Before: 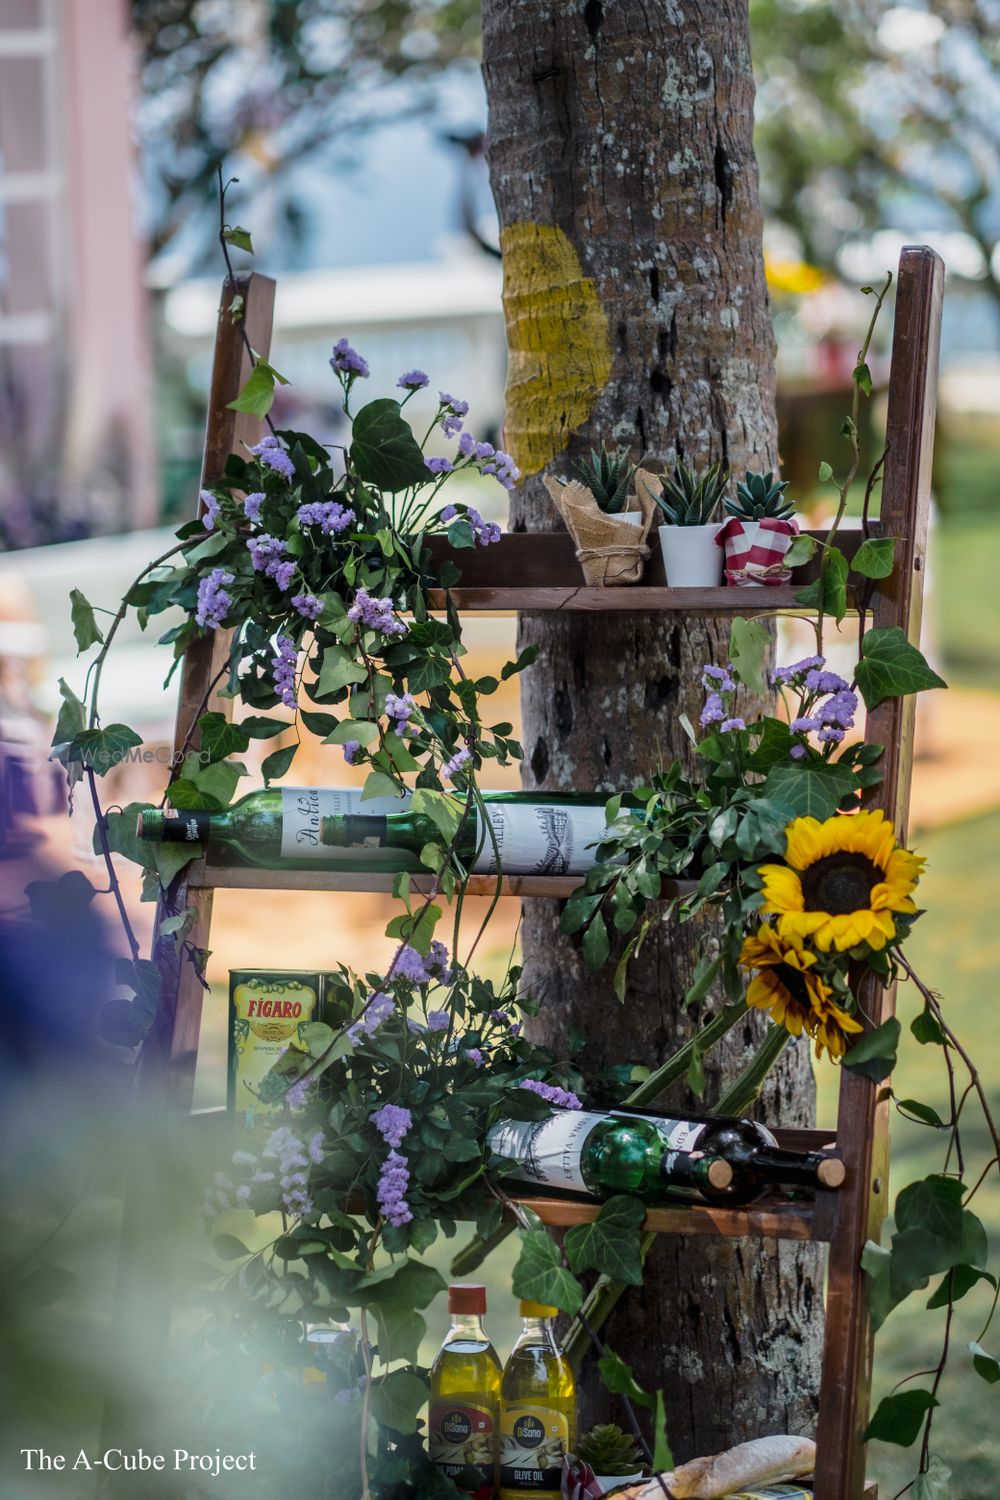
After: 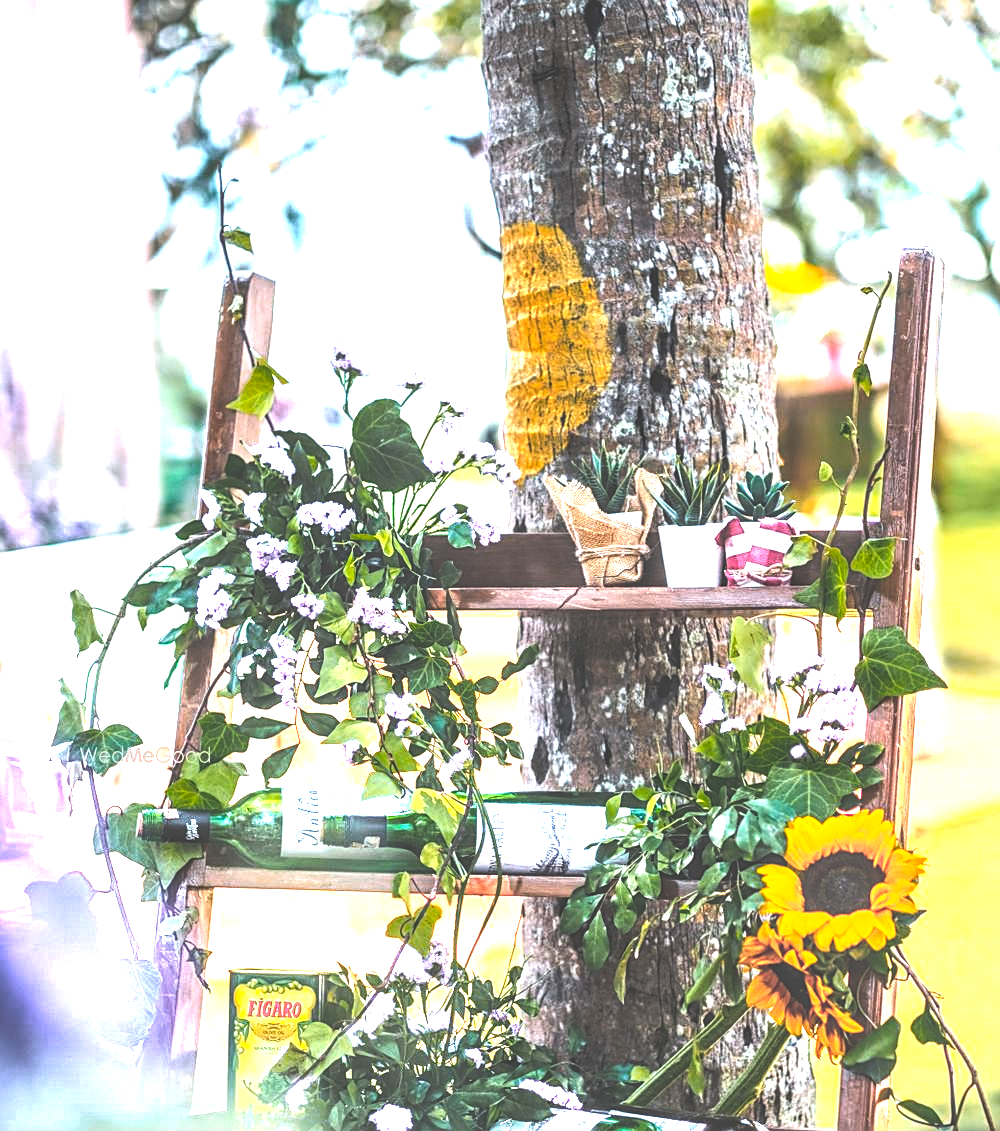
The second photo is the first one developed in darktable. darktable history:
sharpen: on, module defaults
color zones: curves: ch0 [(0.473, 0.374) (0.742, 0.784)]; ch1 [(0.354, 0.737) (0.742, 0.705)]; ch2 [(0.318, 0.421) (0.758, 0.532)]
exposure: black level correction -0.024, exposure 1.393 EV, compensate exposure bias true, compensate highlight preservation false
crop: bottom 24.586%
tone equalizer: -8 EV -0.78 EV, -7 EV -0.672 EV, -6 EV -0.631 EV, -5 EV -0.36 EV, -3 EV 0.369 EV, -2 EV 0.6 EV, -1 EV 0.676 EV, +0 EV 0.72 EV, edges refinement/feathering 500, mask exposure compensation -1.57 EV, preserve details no
local contrast: highlights 62%, detail 143%, midtone range 0.425
